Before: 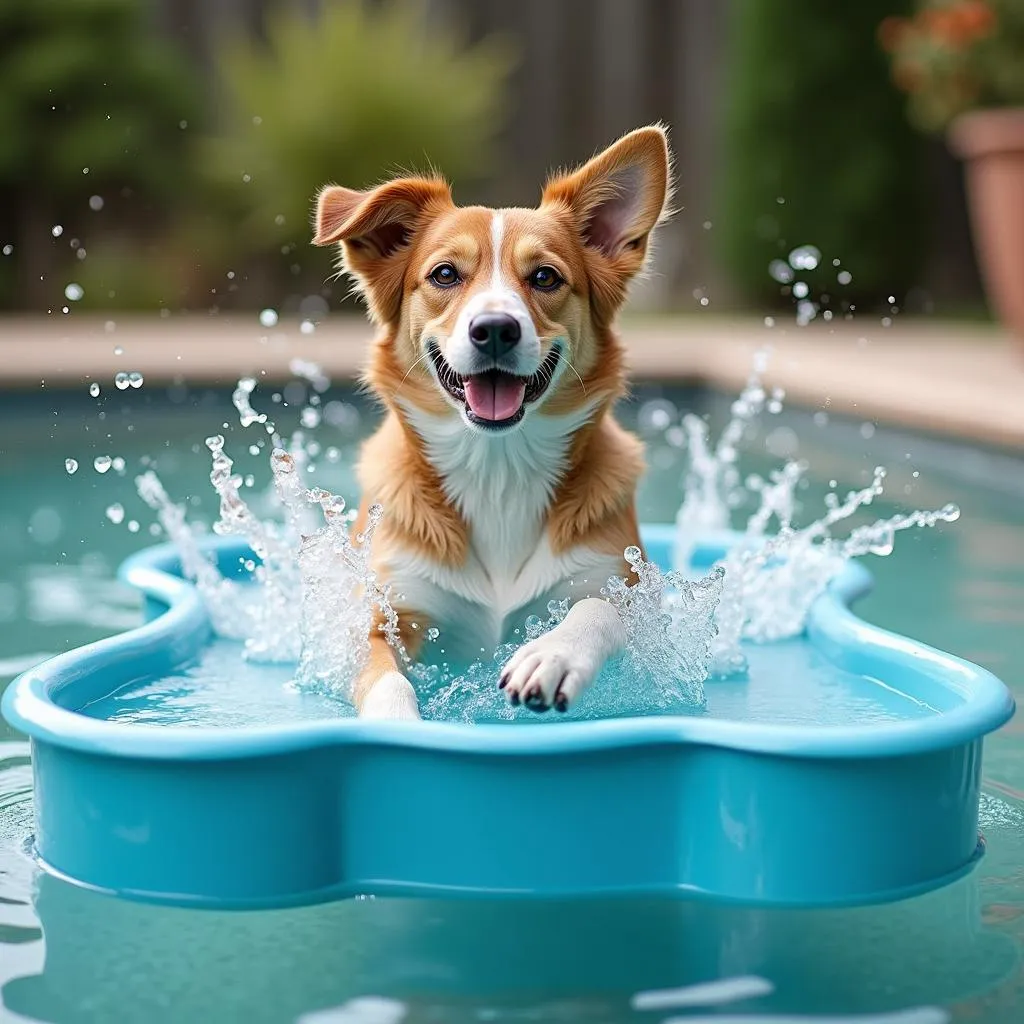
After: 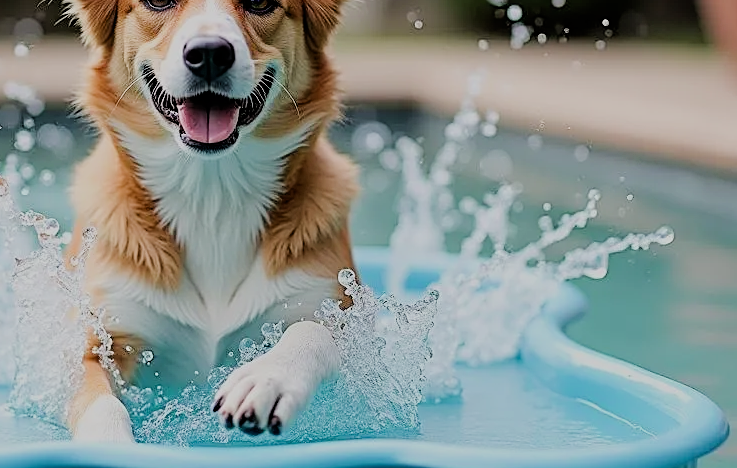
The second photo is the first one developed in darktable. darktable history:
contrast equalizer: y [[0.546, 0.552, 0.554, 0.554, 0.552, 0.546], [0.5 ×6], [0.5 ×6], [0 ×6], [0 ×6]], mix 0.139
filmic rgb: black relative exposure -6.14 EV, white relative exposure 6.97 EV, hardness 2.26
sharpen: on, module defaults
crop and rotate: left 28.009%, top 27.125%, bottom 27.109%
